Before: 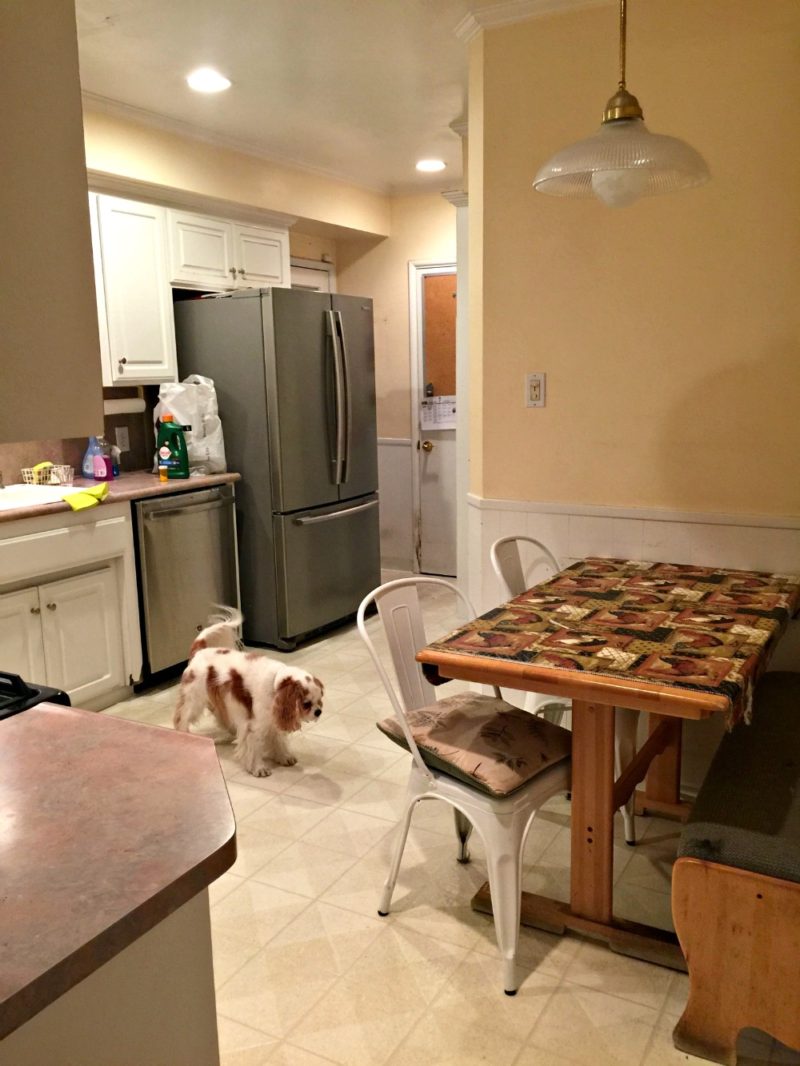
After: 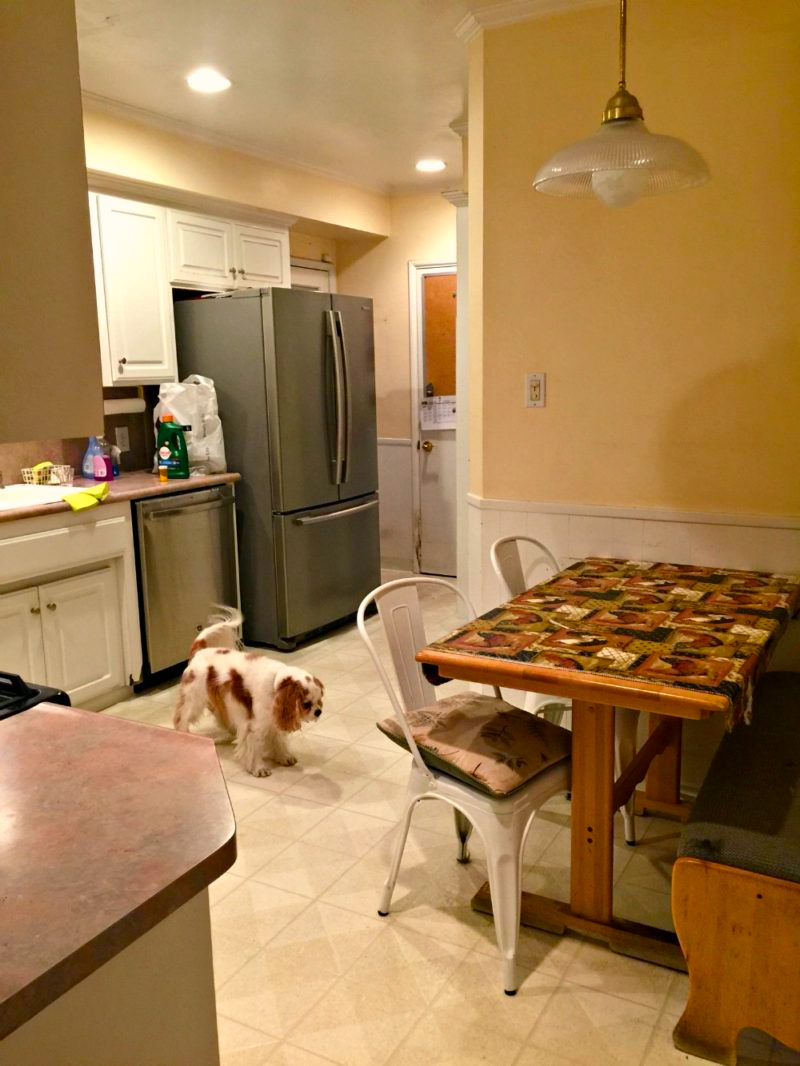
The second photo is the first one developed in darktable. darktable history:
color balance rgb: highlights gain › chroma 2.16%, highlights gain › hue 75.02°, perceptual saturation grading › global saturation 9.465%, perceptual saturation grading › highlights -13.101%, perceptual saturation grading › mid-tones 14.455%, perceptual saturation grading › shadows 22.653%, global vibrance 20%
